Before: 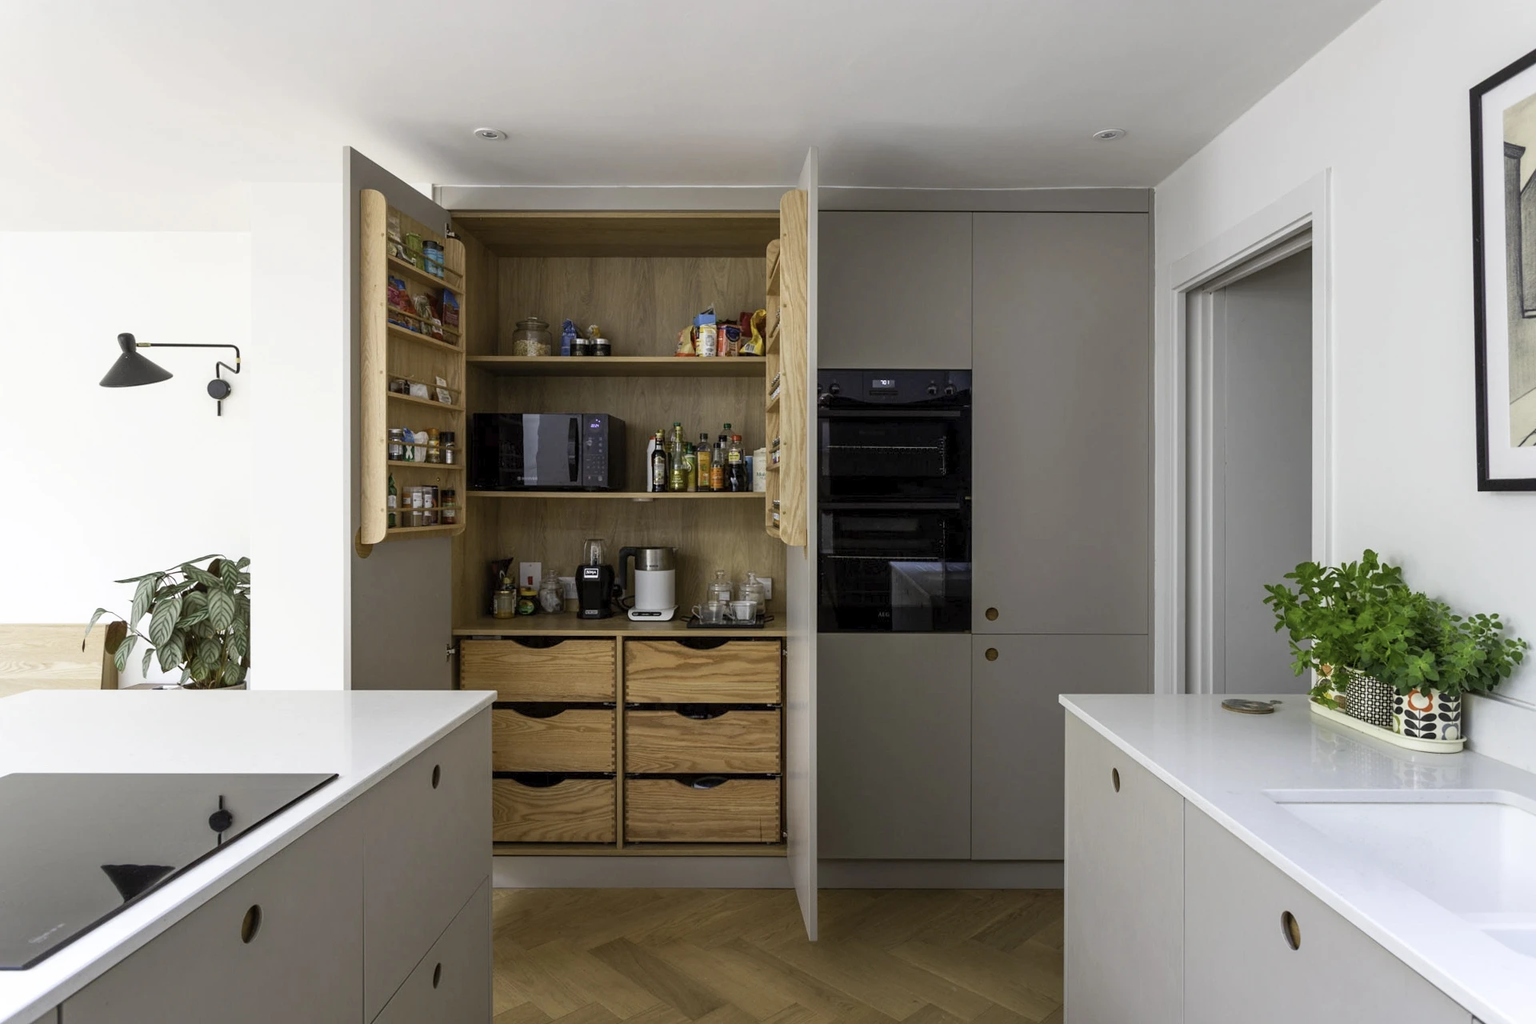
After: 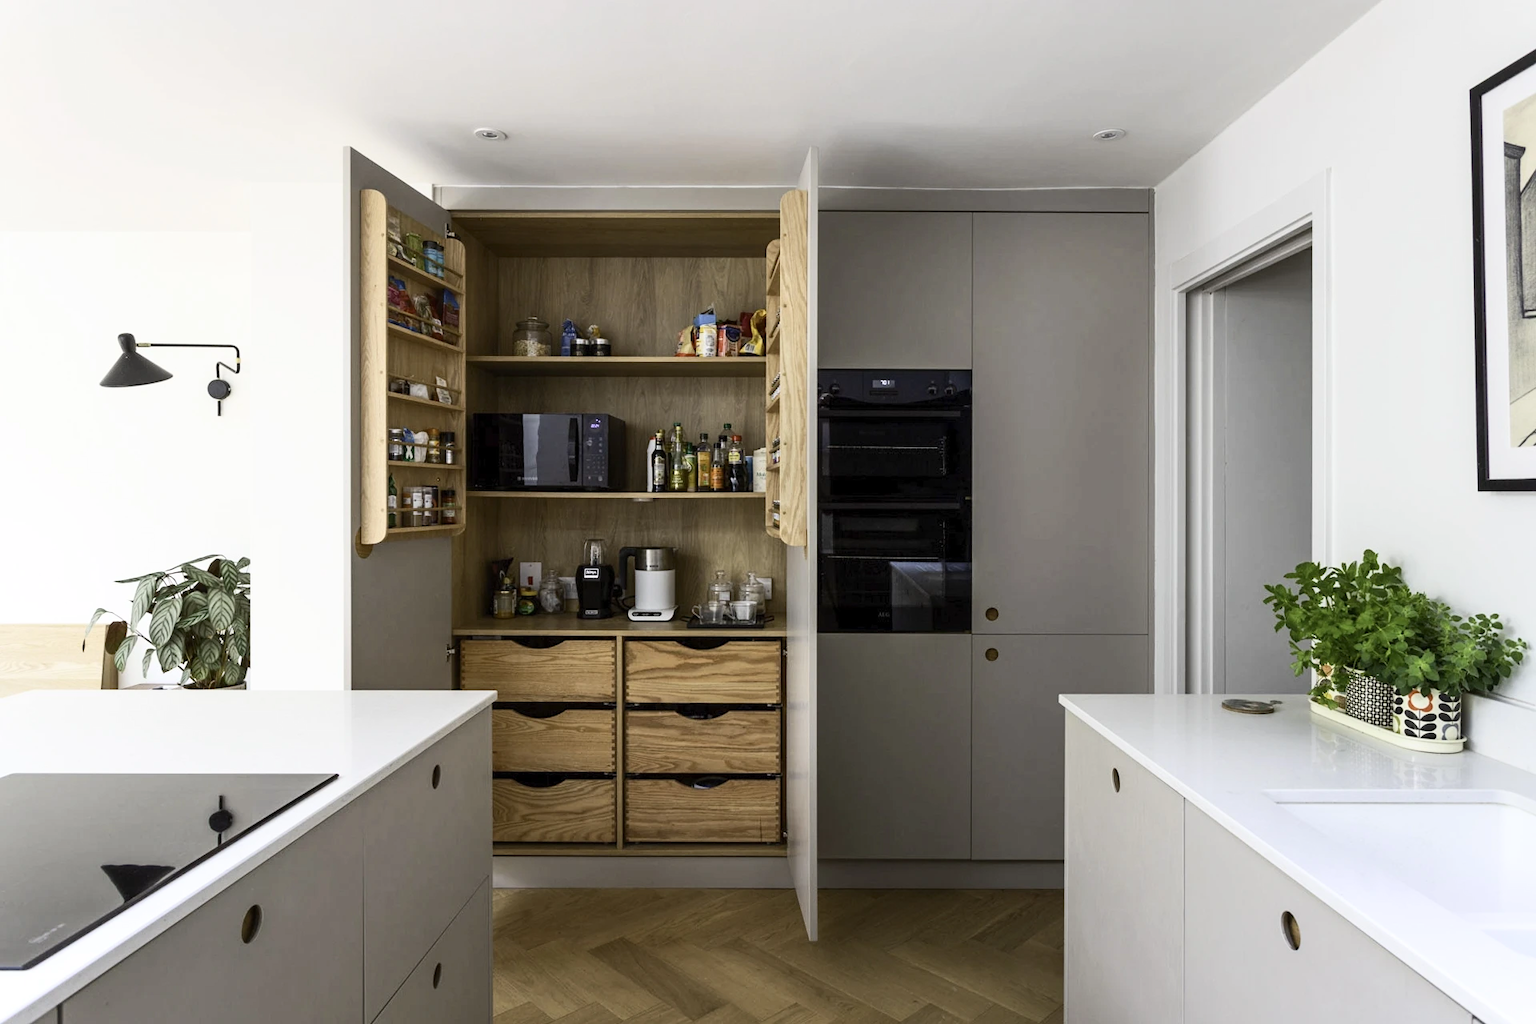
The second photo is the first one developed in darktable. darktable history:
contrast brightness saturation: contrast 0.239, brightness 0.086
